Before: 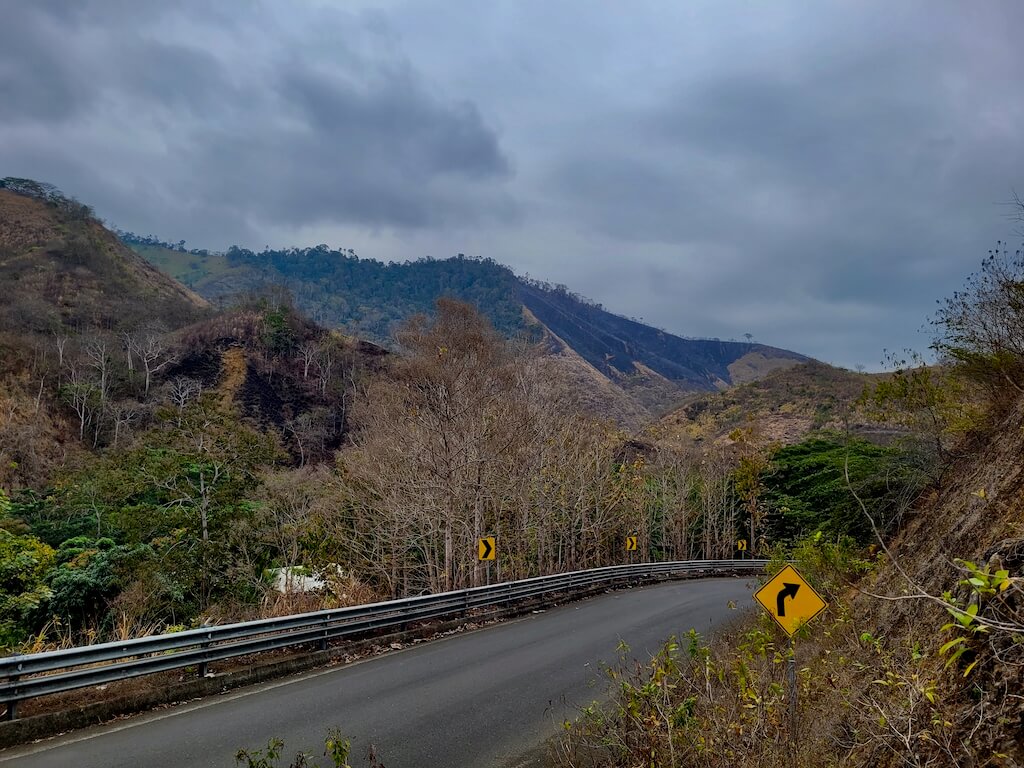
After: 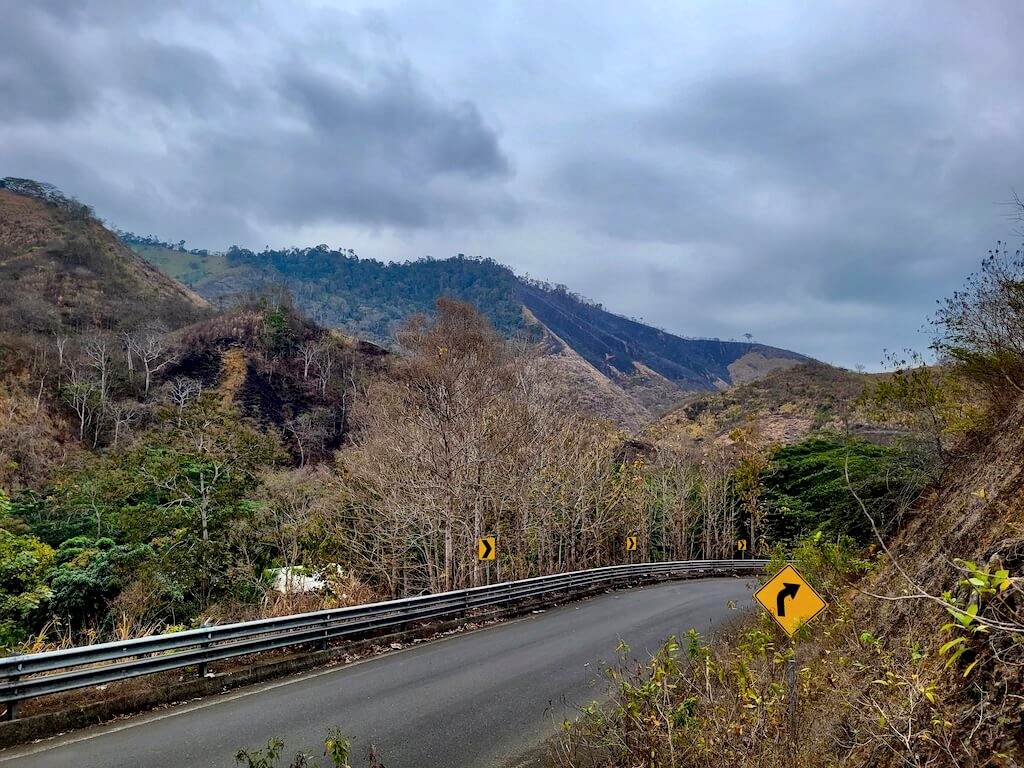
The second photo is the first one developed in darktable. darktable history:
exposure: exposure 0.566 EV, compensate highlight preservation false
local contrast: mode bilateral grid, contrast 20, coarseness 50, detail 132%, midtone range 0.2
